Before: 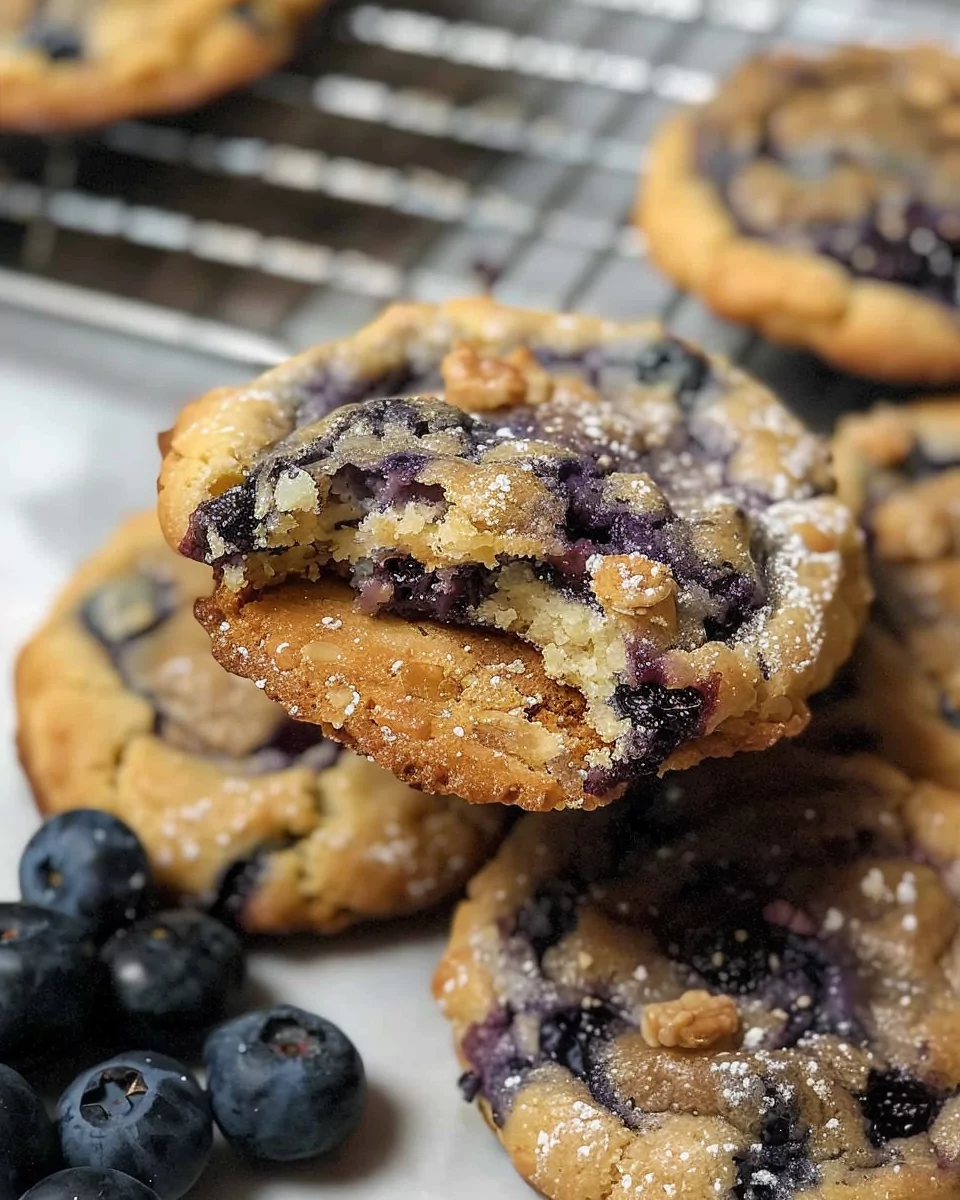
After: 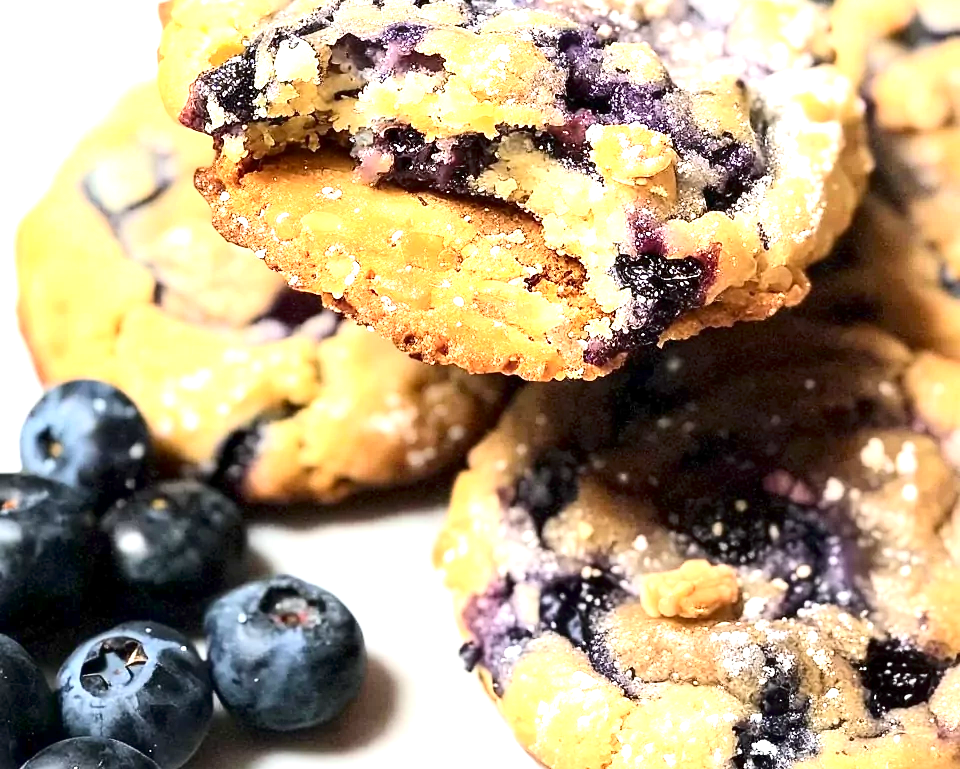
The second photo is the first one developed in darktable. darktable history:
contrast brightness saturation: contrast 0.28
crop and rotate: top 35.903%
exposure: black level correction 0.001, exposure 1.803 EV, compensate highlight preservation false
